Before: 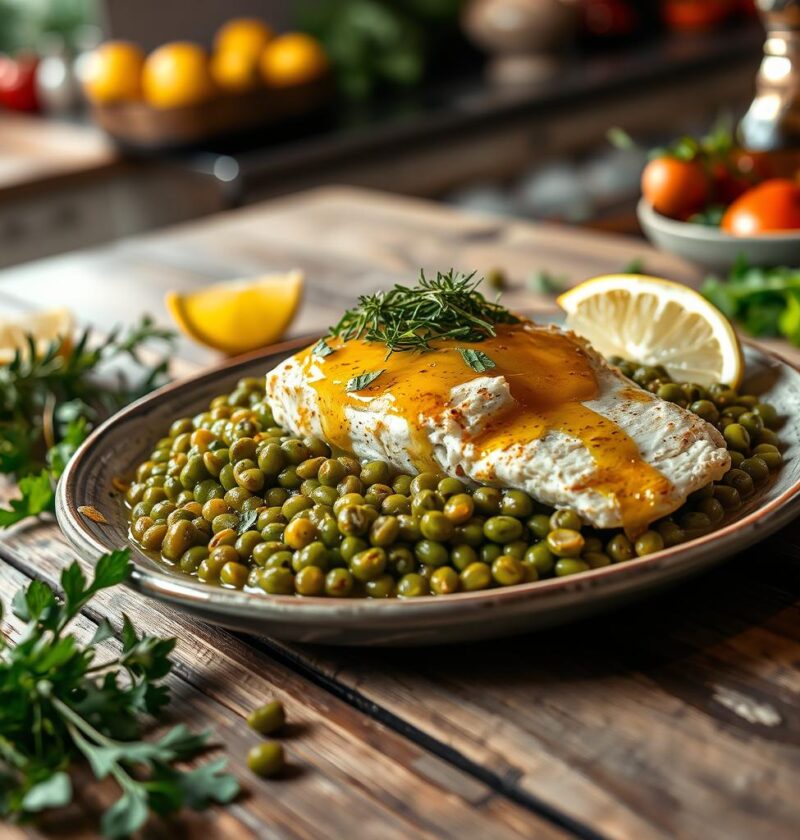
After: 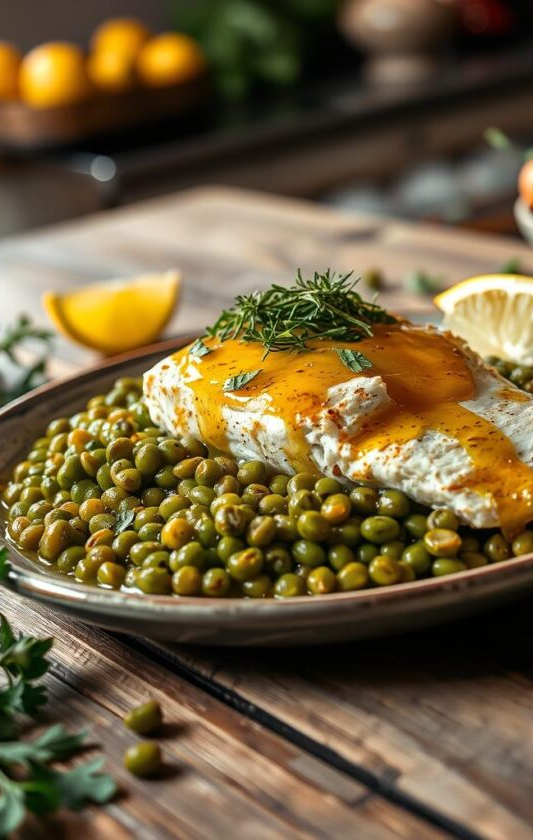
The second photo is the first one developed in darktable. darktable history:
crop: left 15.429%, right 17.883%
